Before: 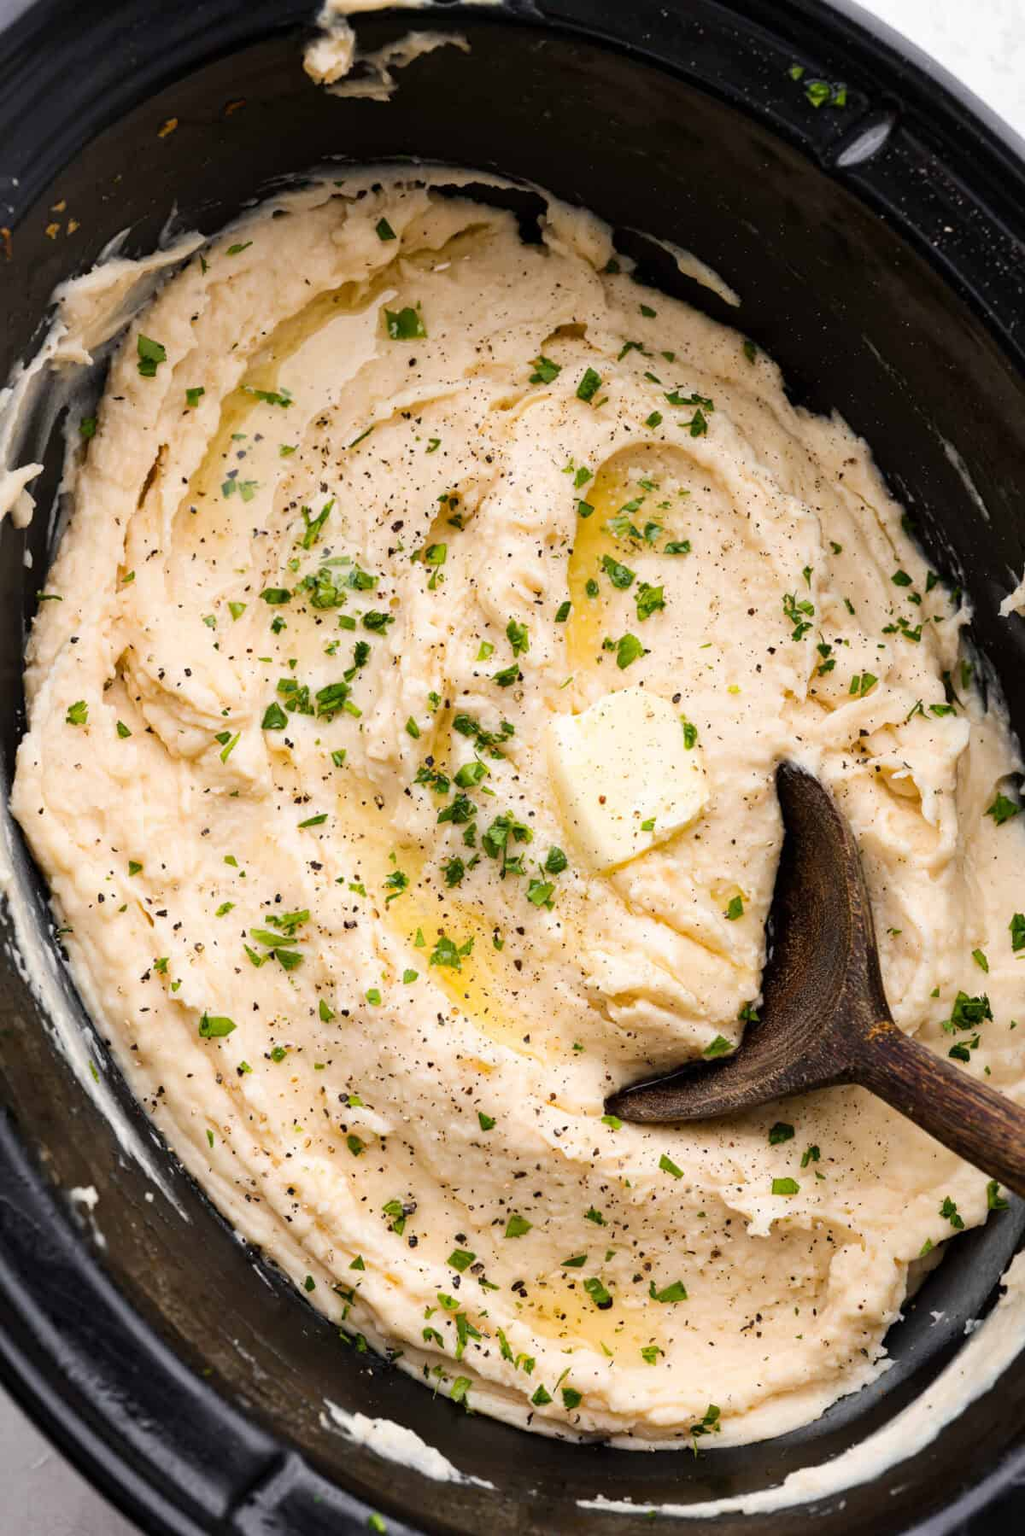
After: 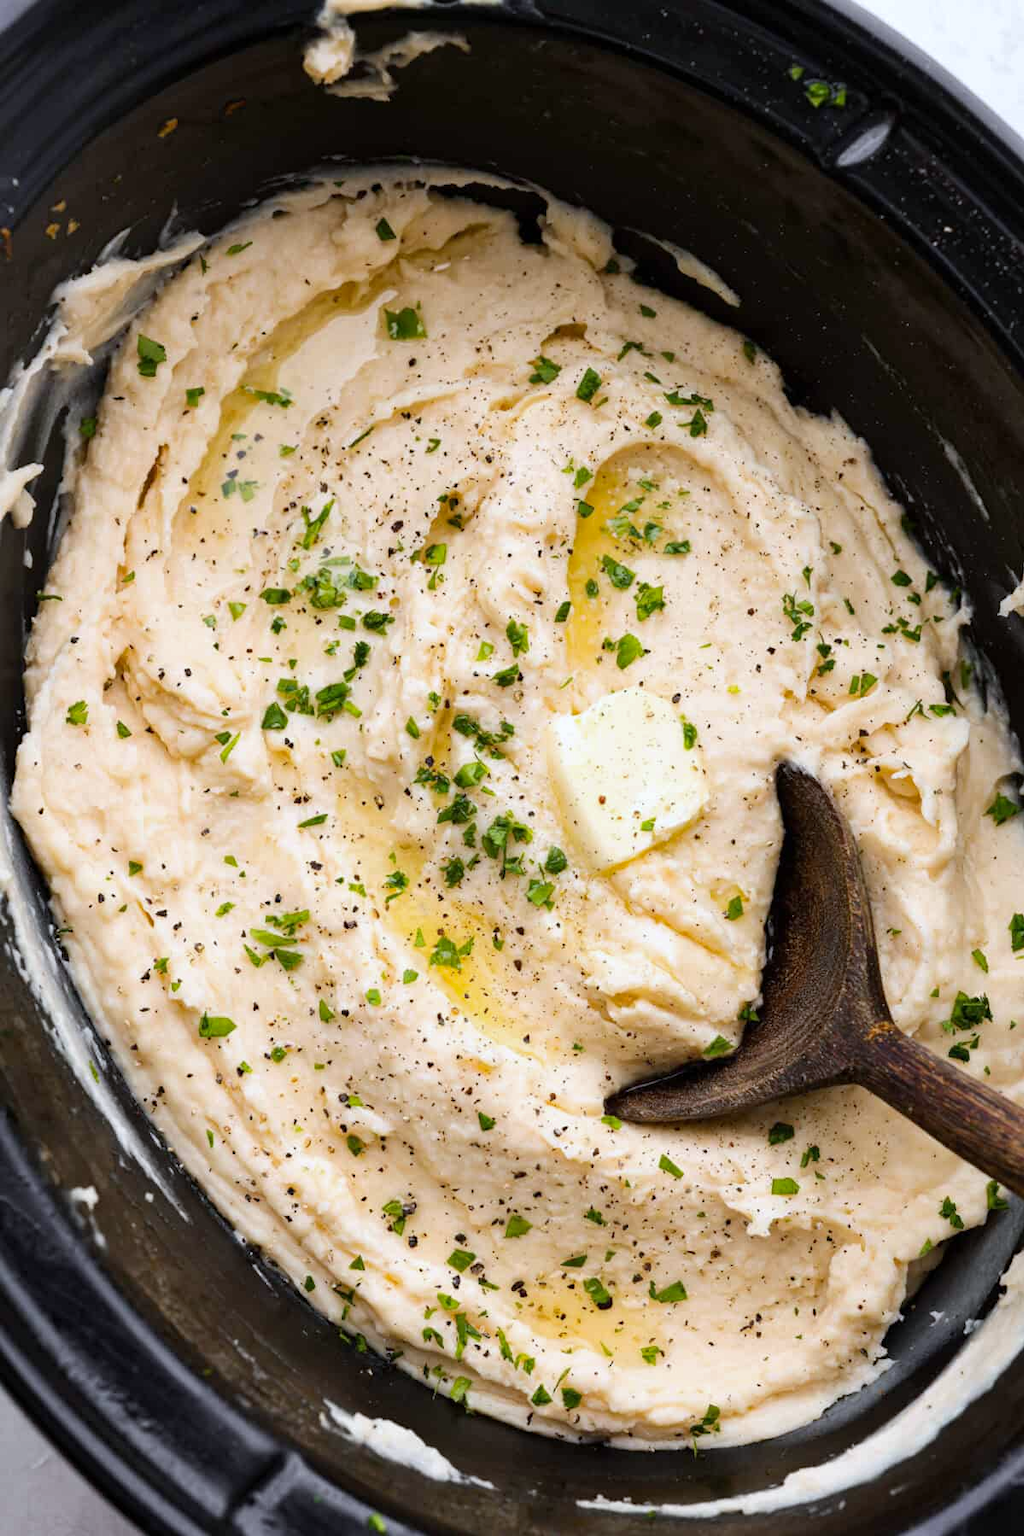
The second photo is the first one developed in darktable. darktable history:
white balance: red 0.967, blue 1.049
vibrance: vibrance 15%
